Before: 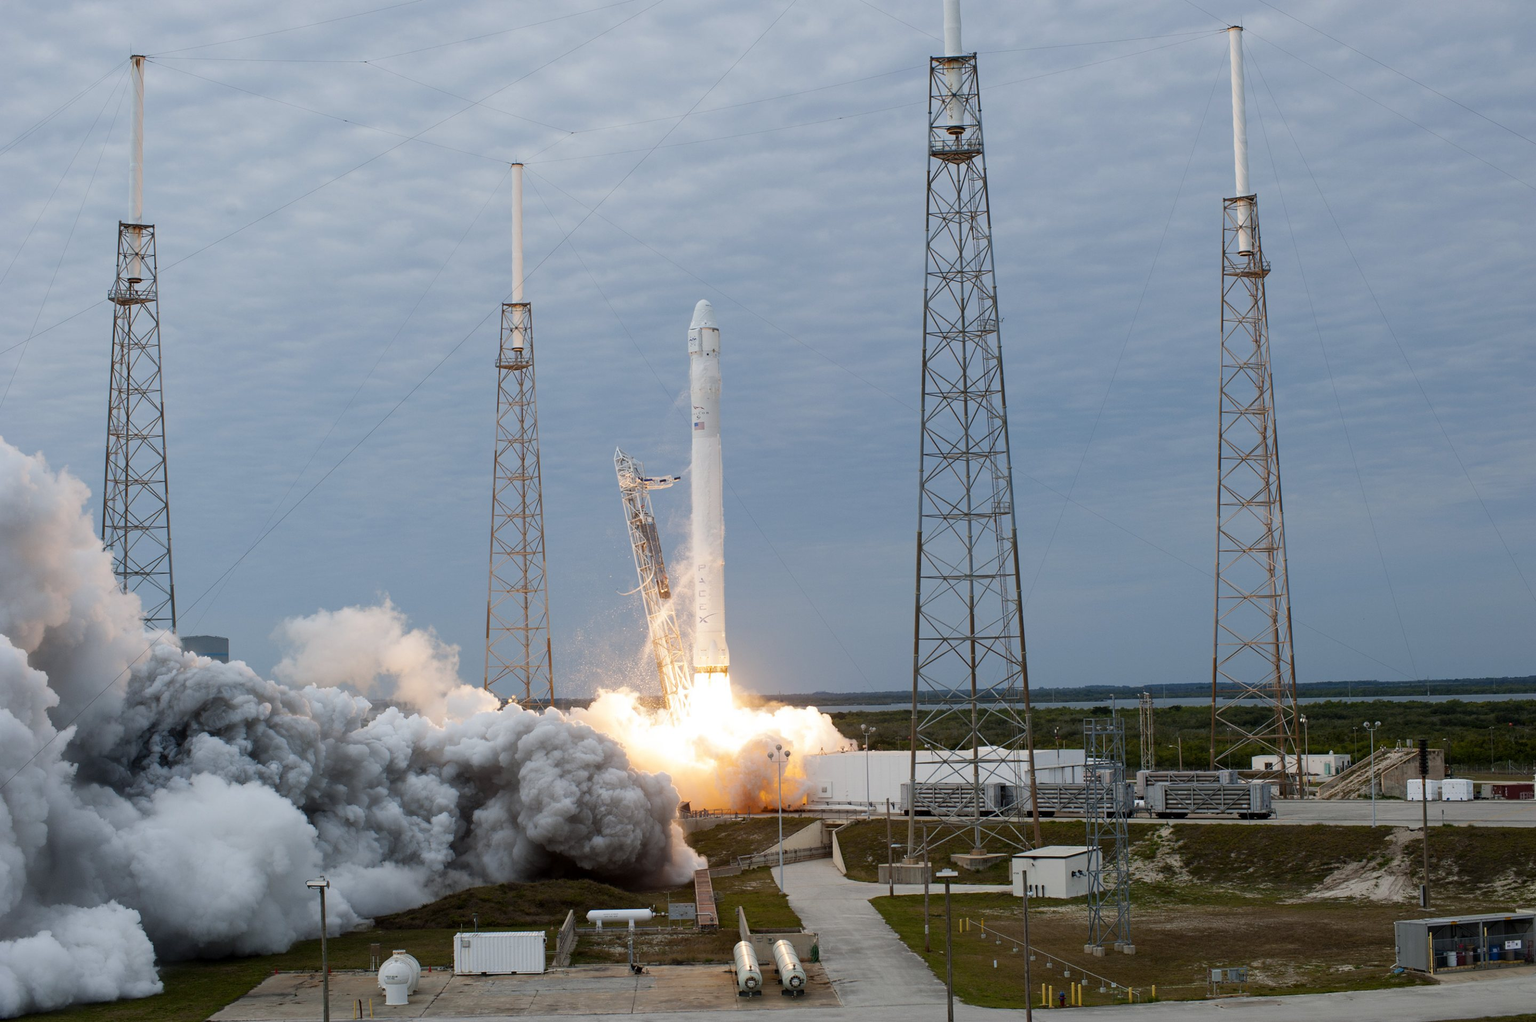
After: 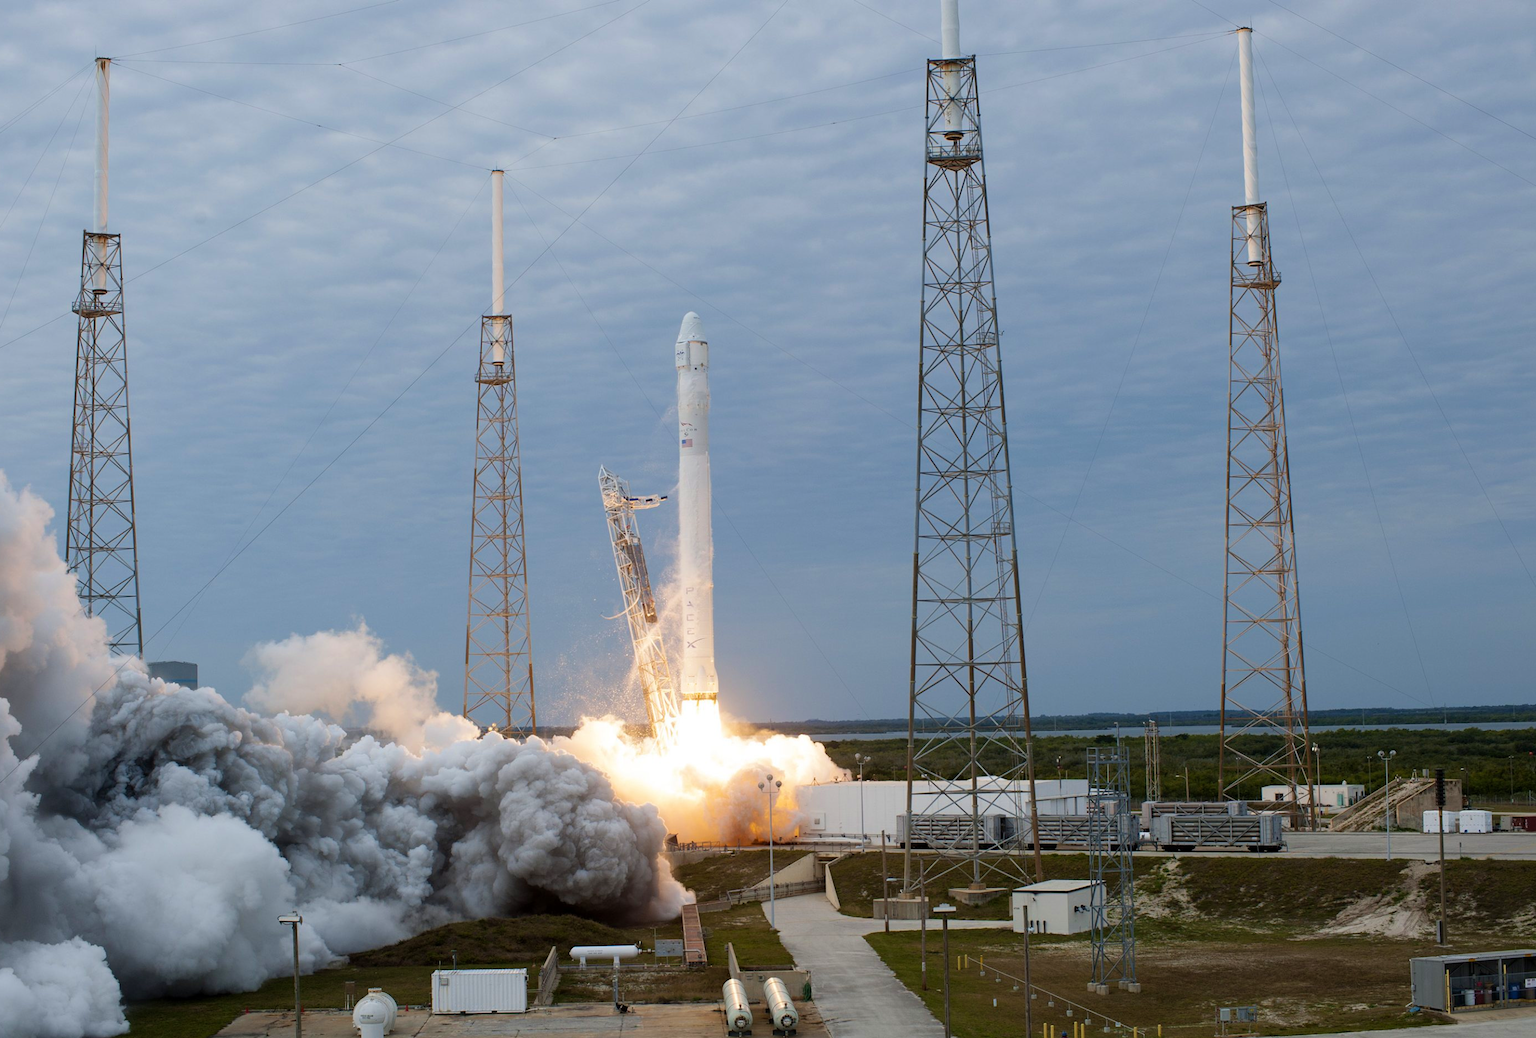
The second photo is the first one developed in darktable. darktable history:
crop and rotate: left 2.555%, right 1.276%, bottom 2.224%
velvia: on, module defaults
